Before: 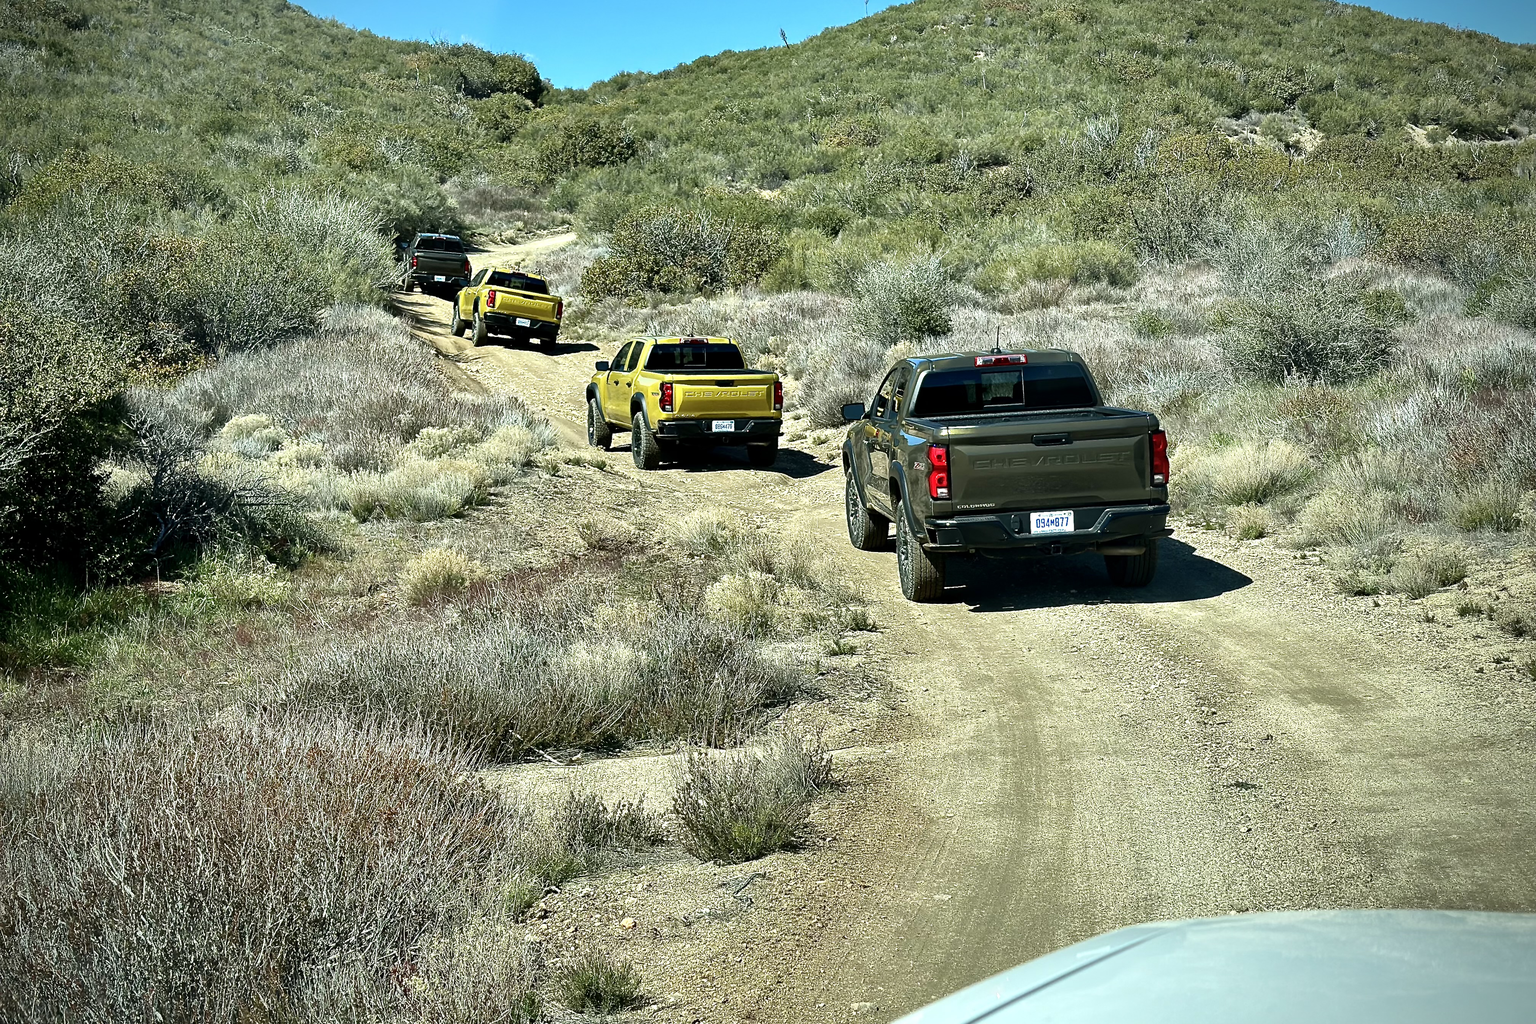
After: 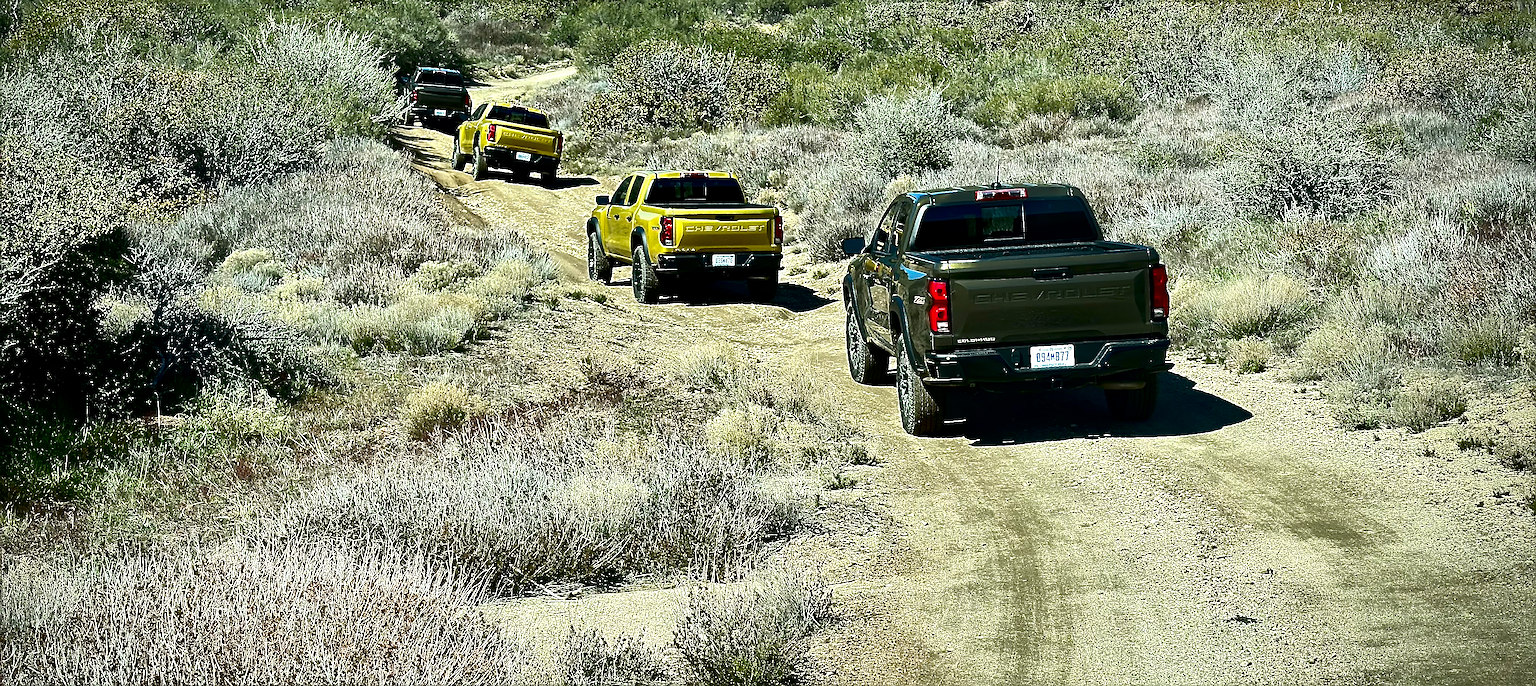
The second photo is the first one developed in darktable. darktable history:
crop: top 16.25%, bottom 16.704%
contrast brightness saturation: brightness -0.21, saturation 0.085
sharpen: on, module defaults
